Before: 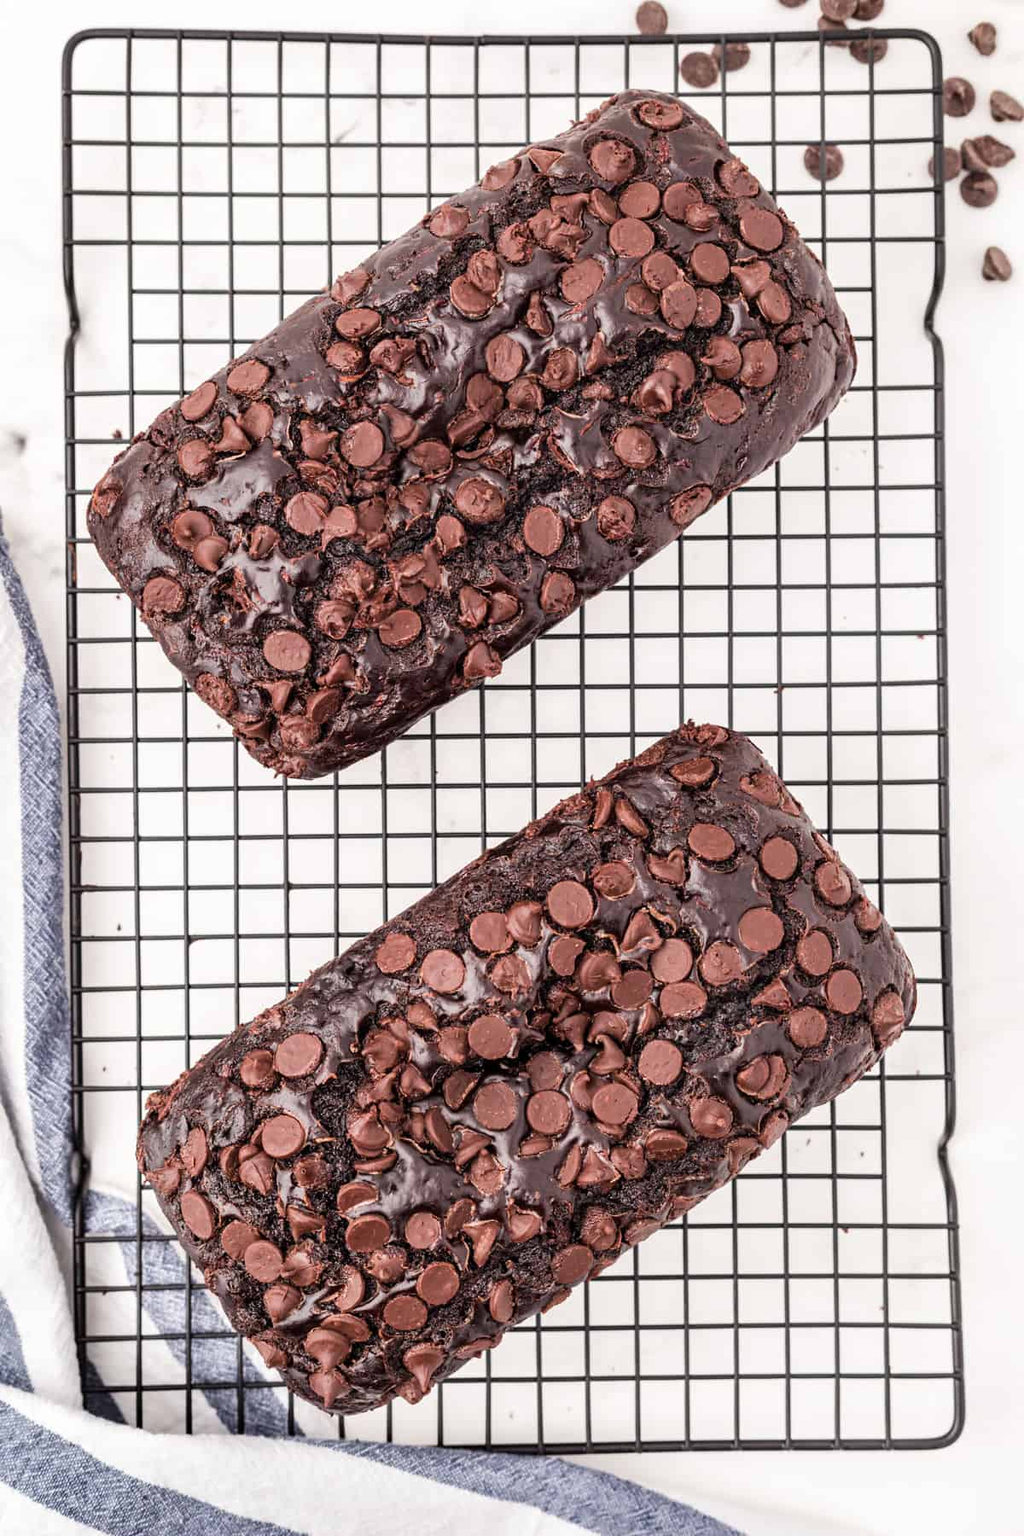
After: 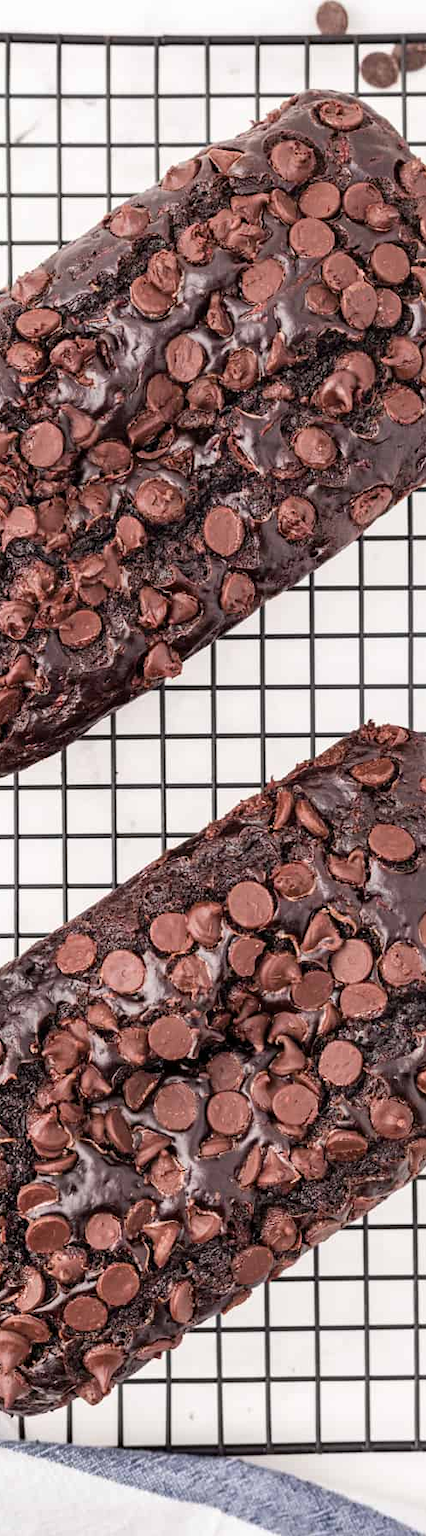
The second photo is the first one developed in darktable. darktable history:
crop: left 31.284%, right 27.106%
